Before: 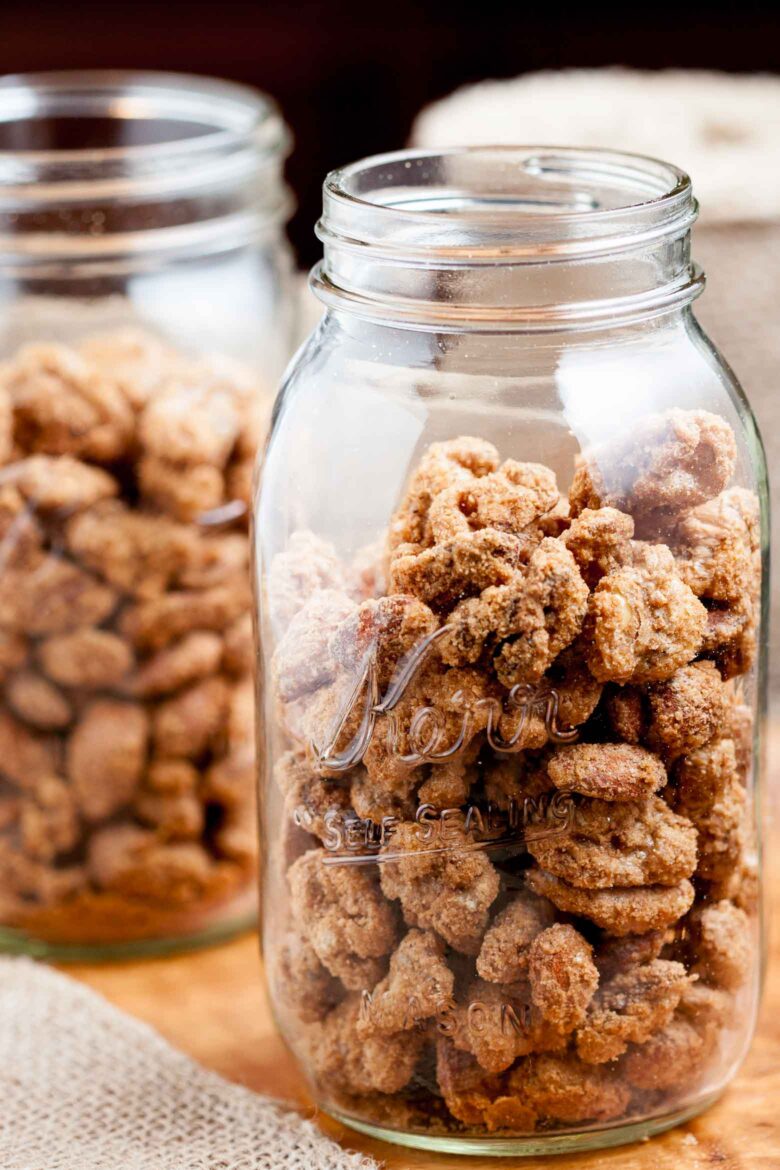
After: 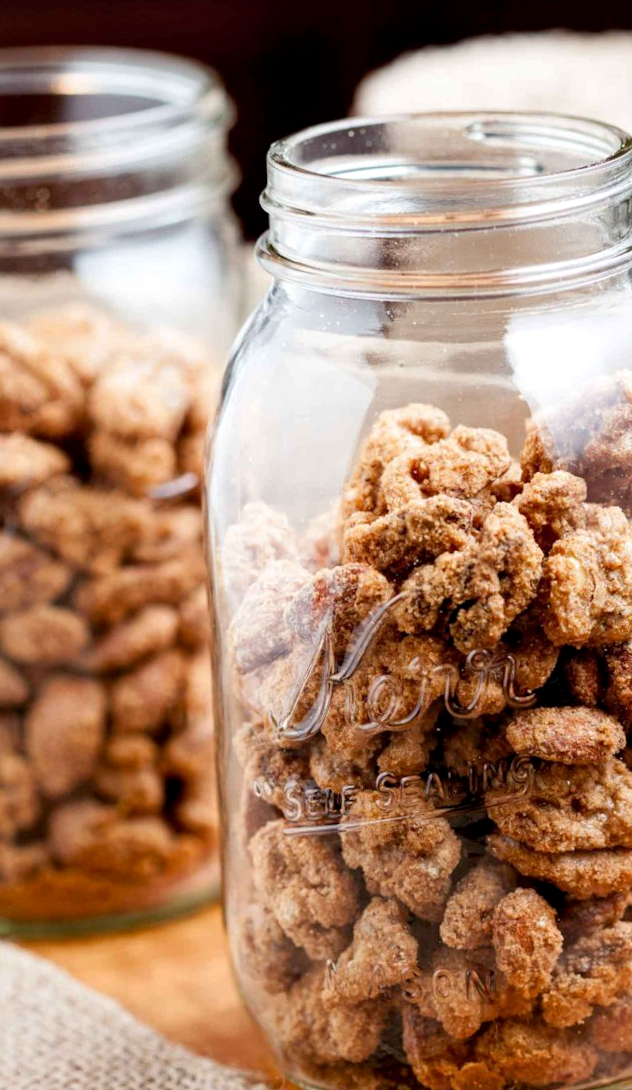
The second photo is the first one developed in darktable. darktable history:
local contrast: highlights 101%, shadows 101%, detail 120%, midtone range 0.2
crop and rotate: angle 1.45°, left 4.321%, top 0.934%, right 11.548%, bottom 2.376%
